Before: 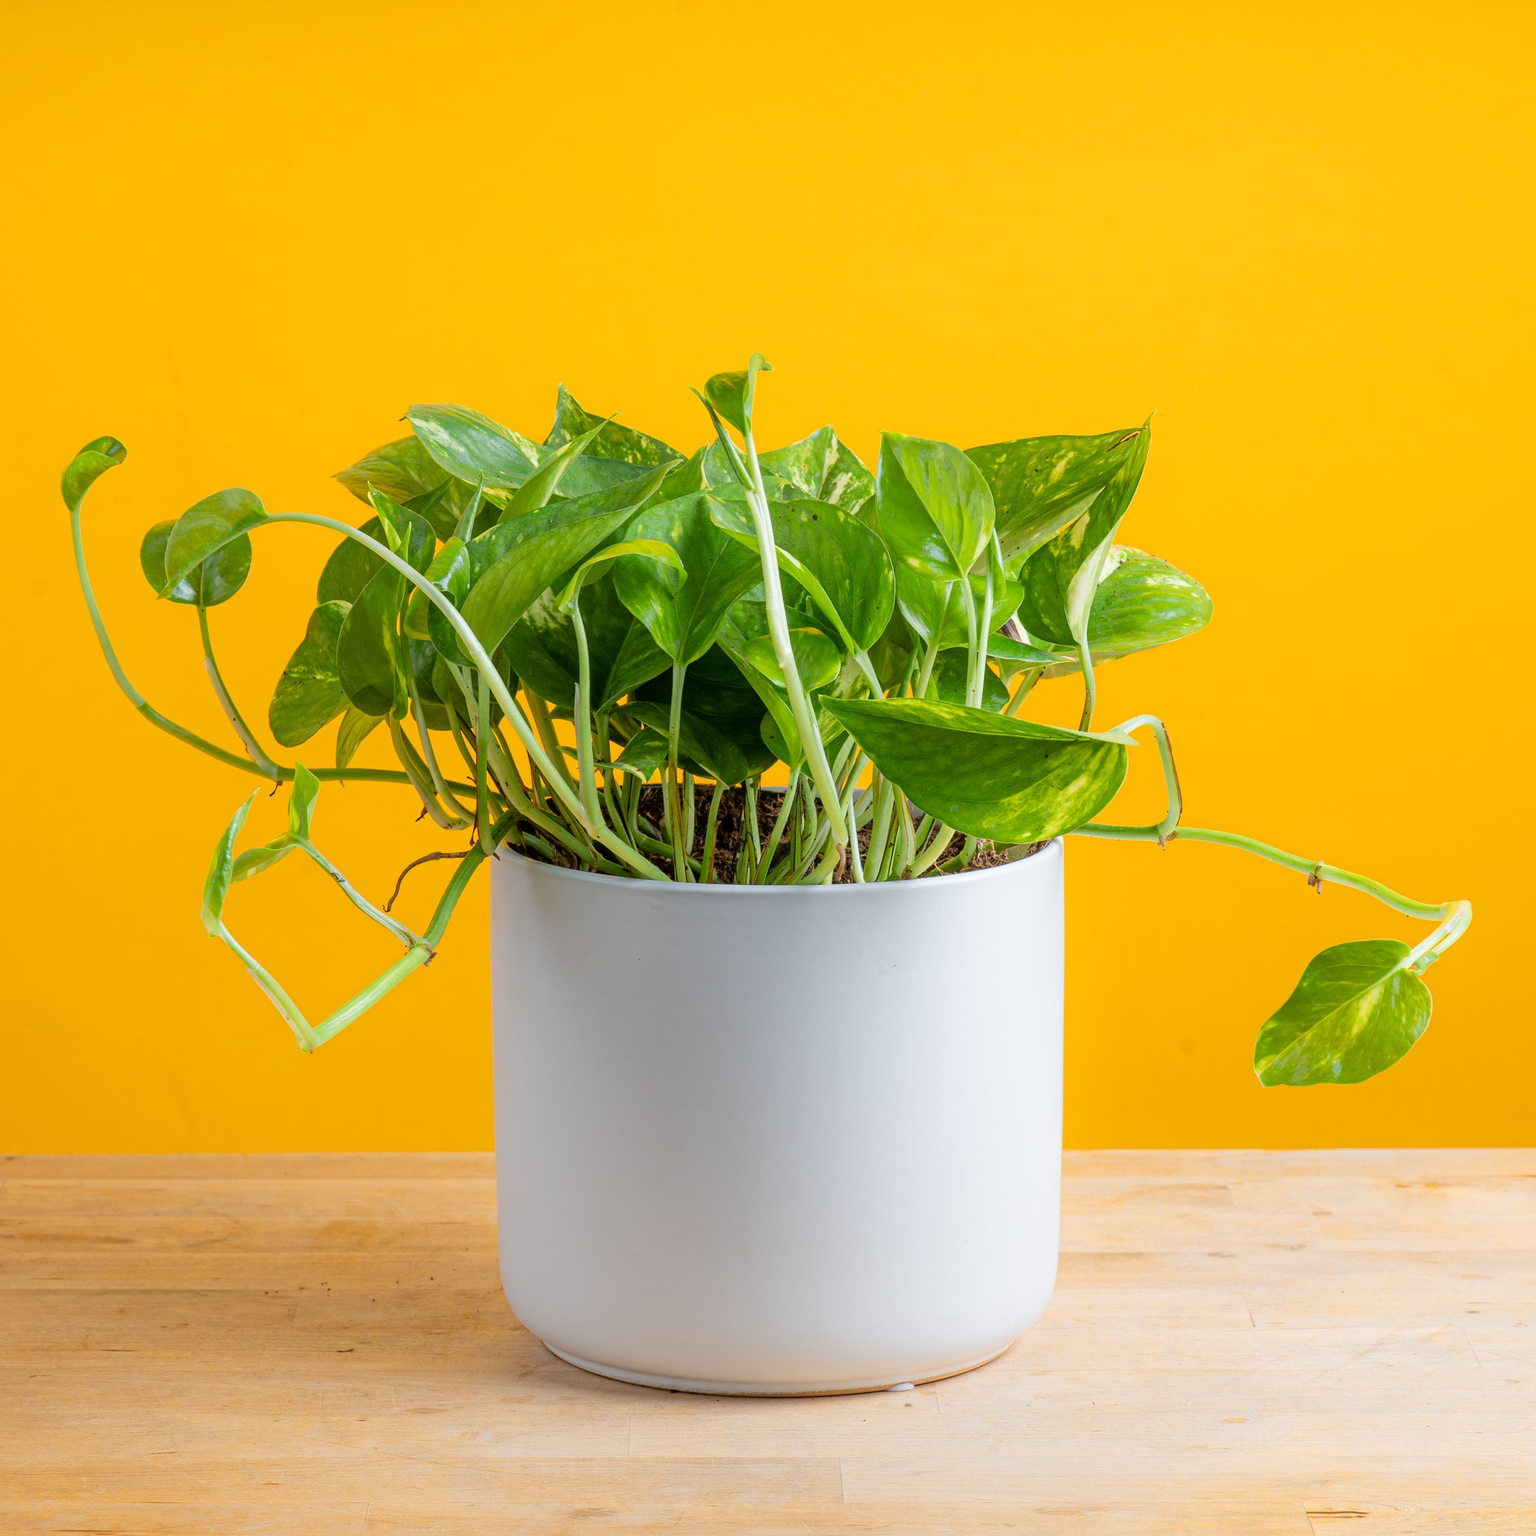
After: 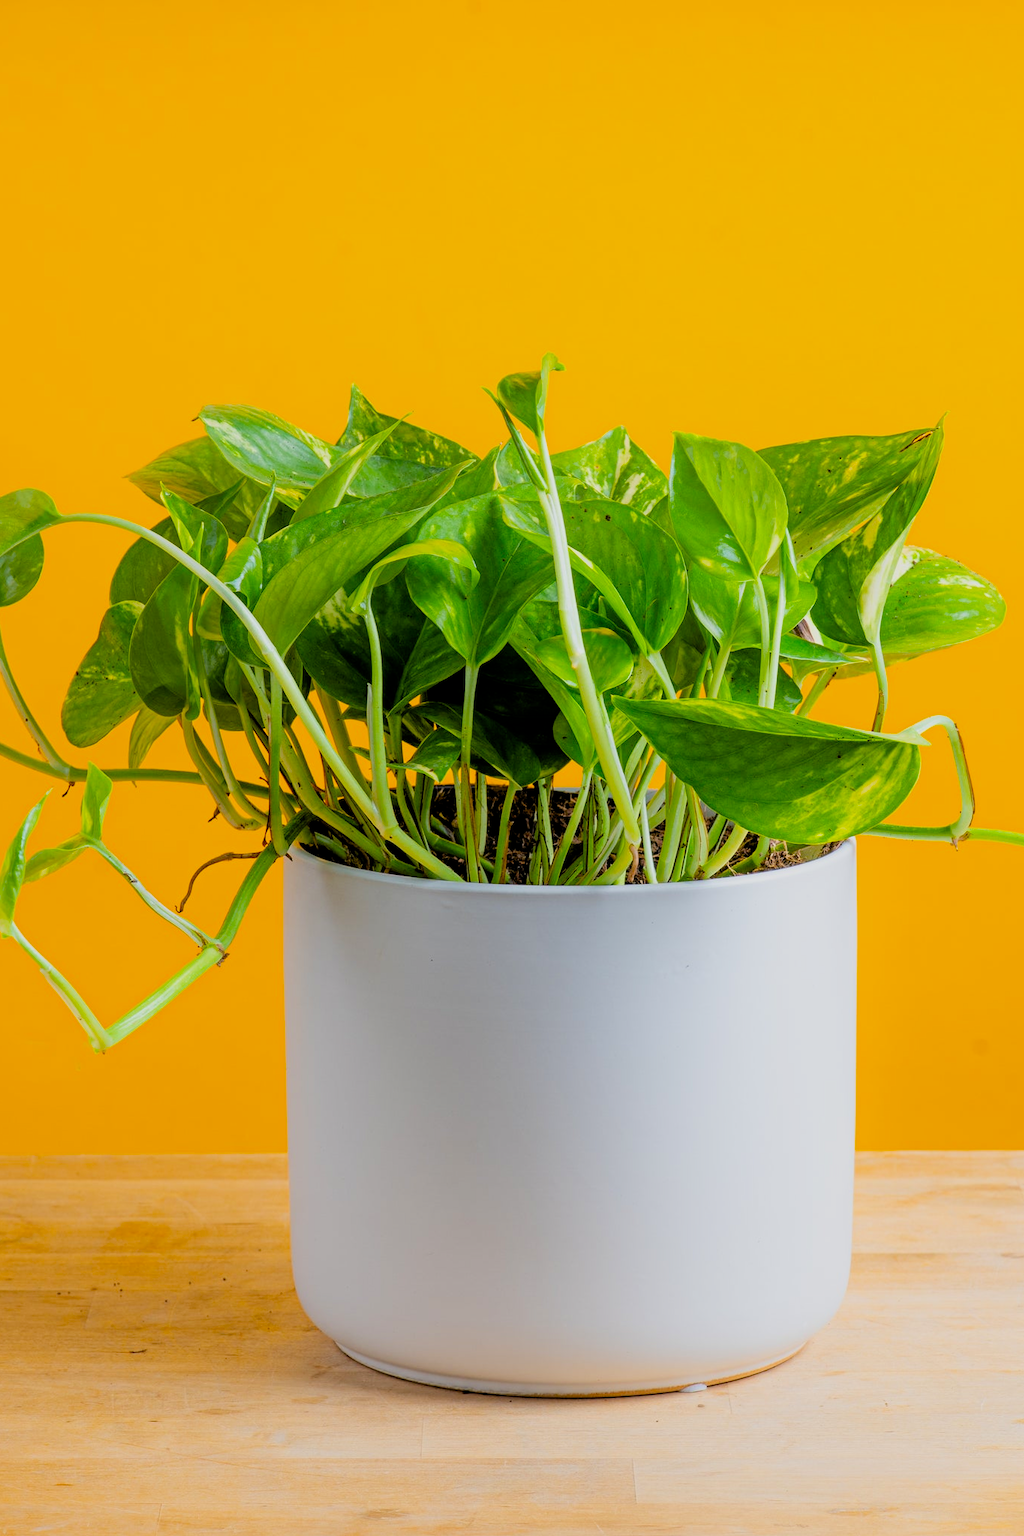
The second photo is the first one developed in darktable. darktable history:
crop and rotate: left 13.537%, right 19.796%
filmic rgb: black relative exposure -7.75 EV, white relative exposure 4.4 EV, threshold 3 EV, target black luminance 0%, hardness 3.76, latitude 50.51%, contrast 1.074, highlights saturation mix 10%, shadows ↔ highlights balance -0.22%, color science v4 (2020), enable highlight reconstruction true
